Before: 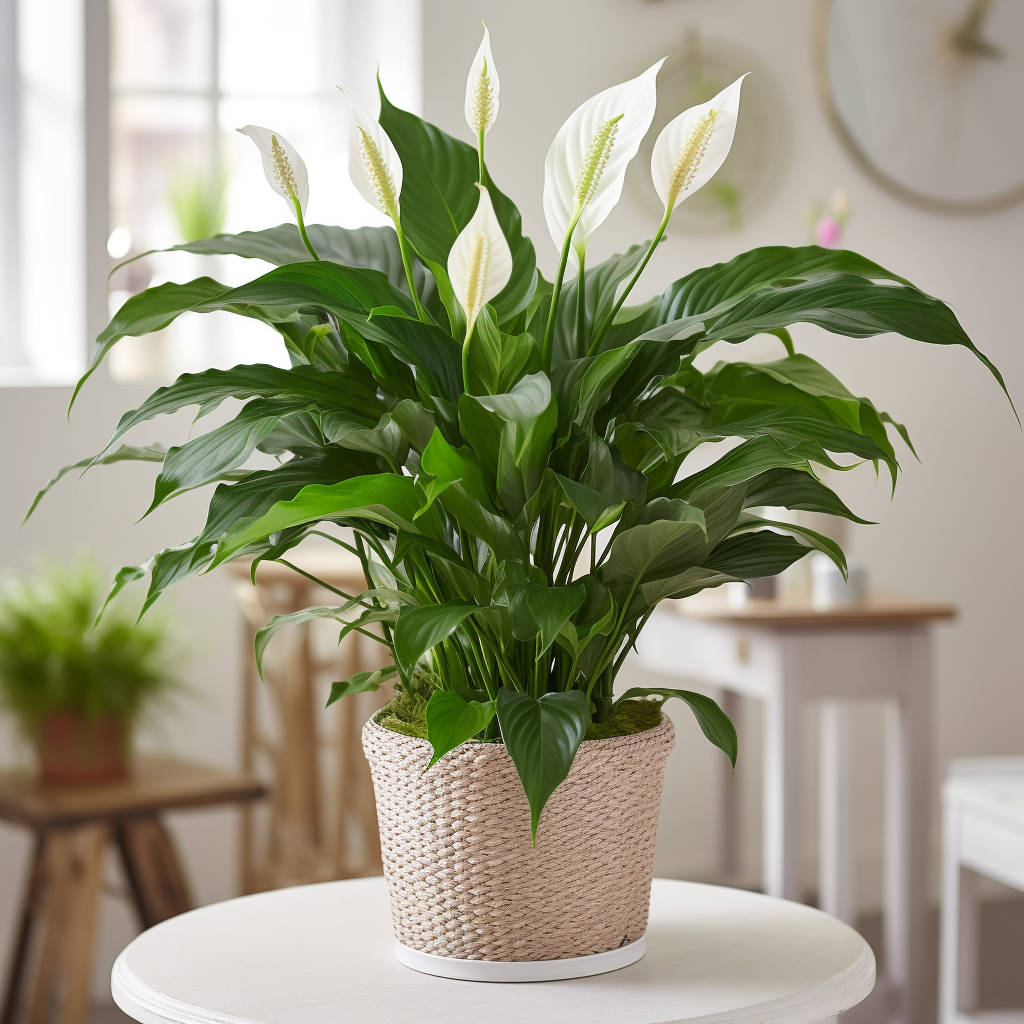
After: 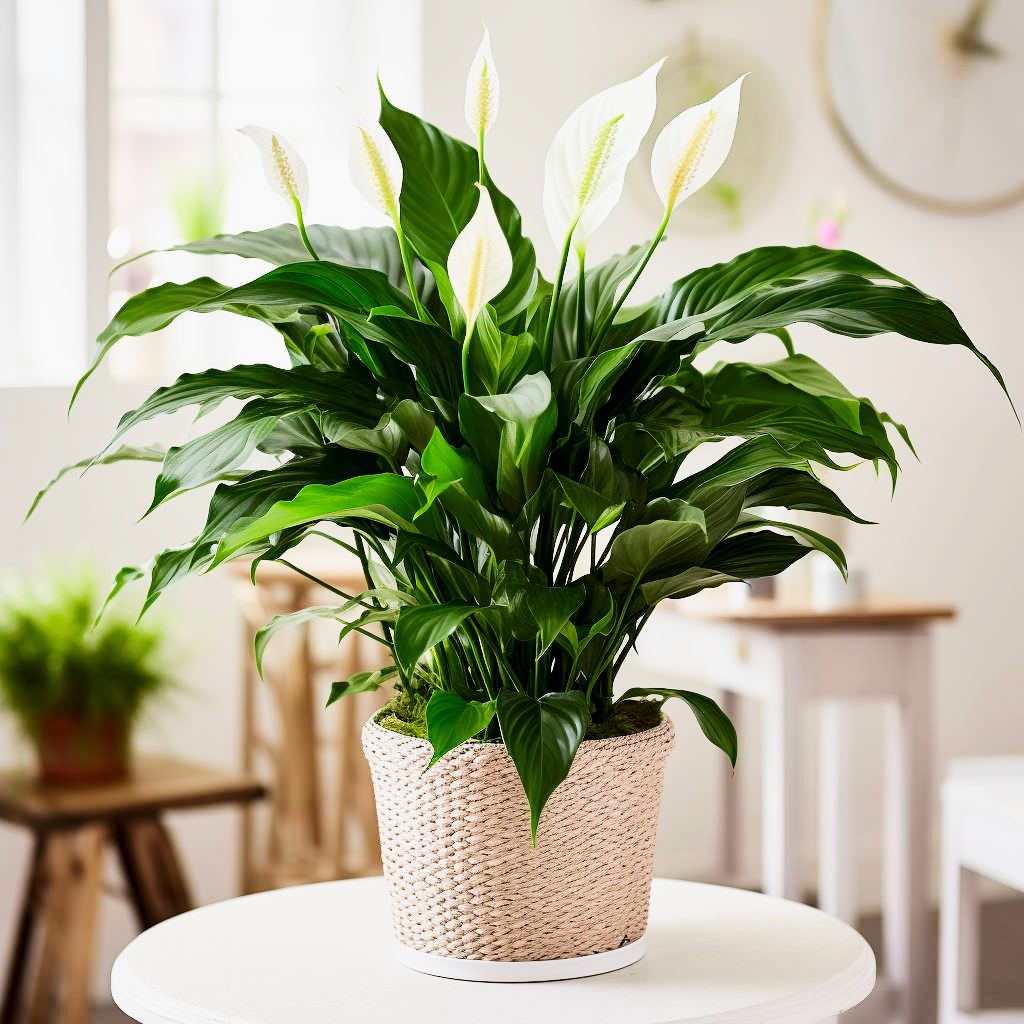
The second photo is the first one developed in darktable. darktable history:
exposure: black level correction 0, exposure 0.7 EV, compensate exposure bias true, compensate highlight preservation false
filmic rgb: black relative exposure -5 EV, hardness 2.88, contrast 1.3, highlights saturation mix -30%
contrast brightness saturation: contrast 0.19, brightness -0.11, saturation 0.21
